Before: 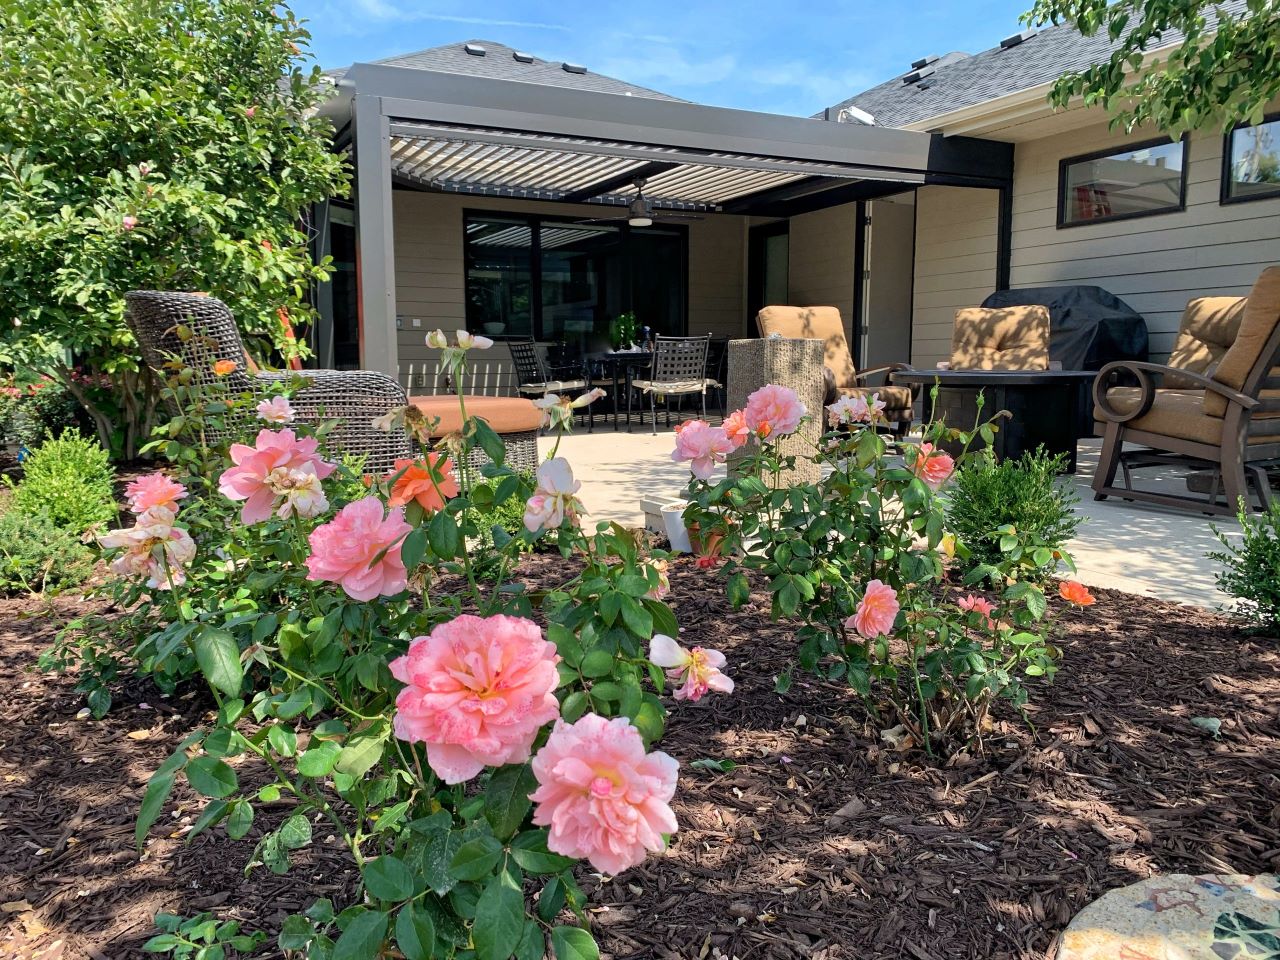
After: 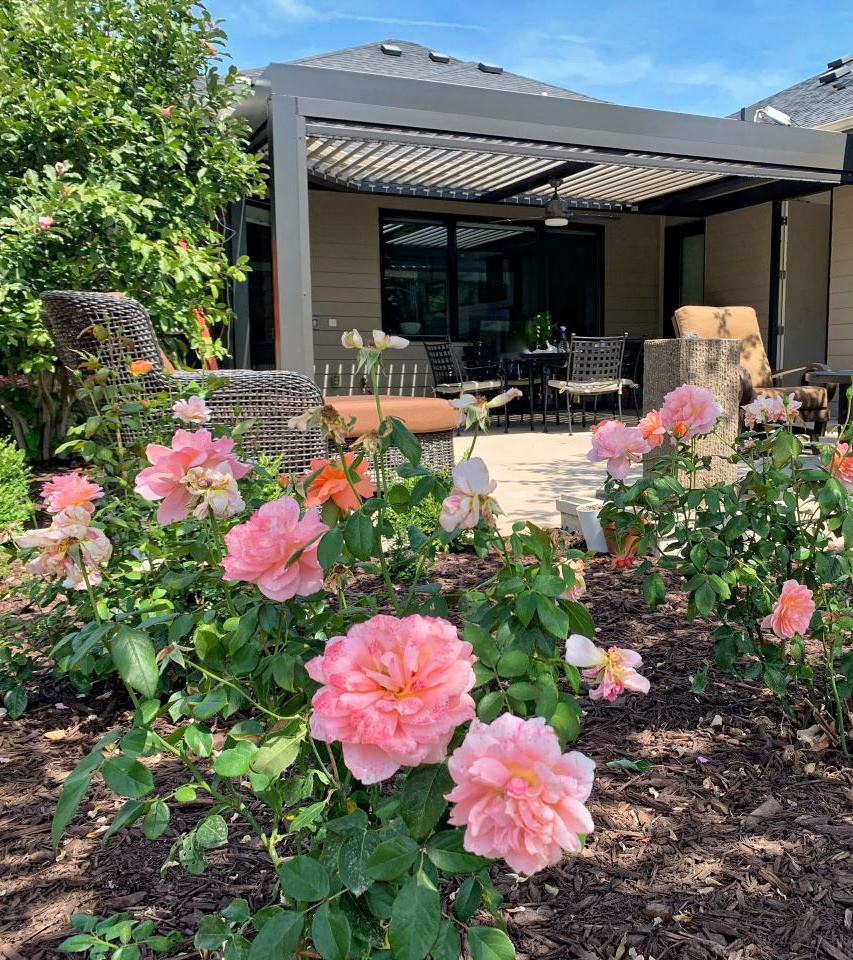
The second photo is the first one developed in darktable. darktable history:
shadows and highlights: radius 108.52, shadows 23.73, highlights -59.32, low approximation 0.01, soften with gaussian
crop and rotate: left 6.617%, right 26.717%
